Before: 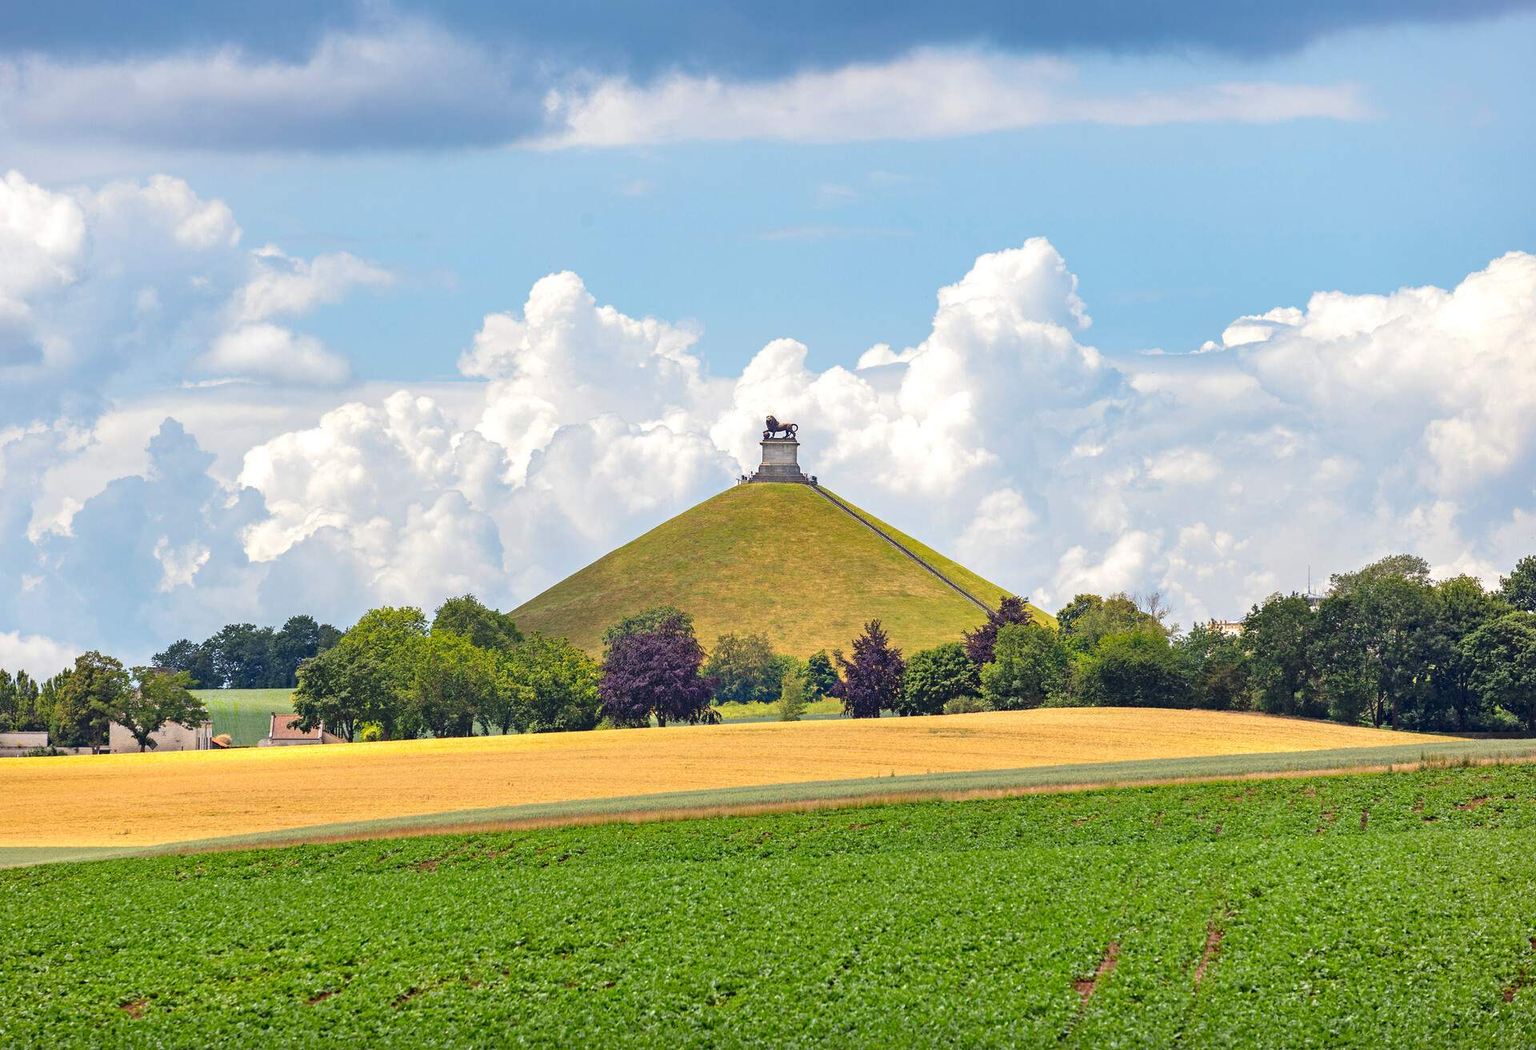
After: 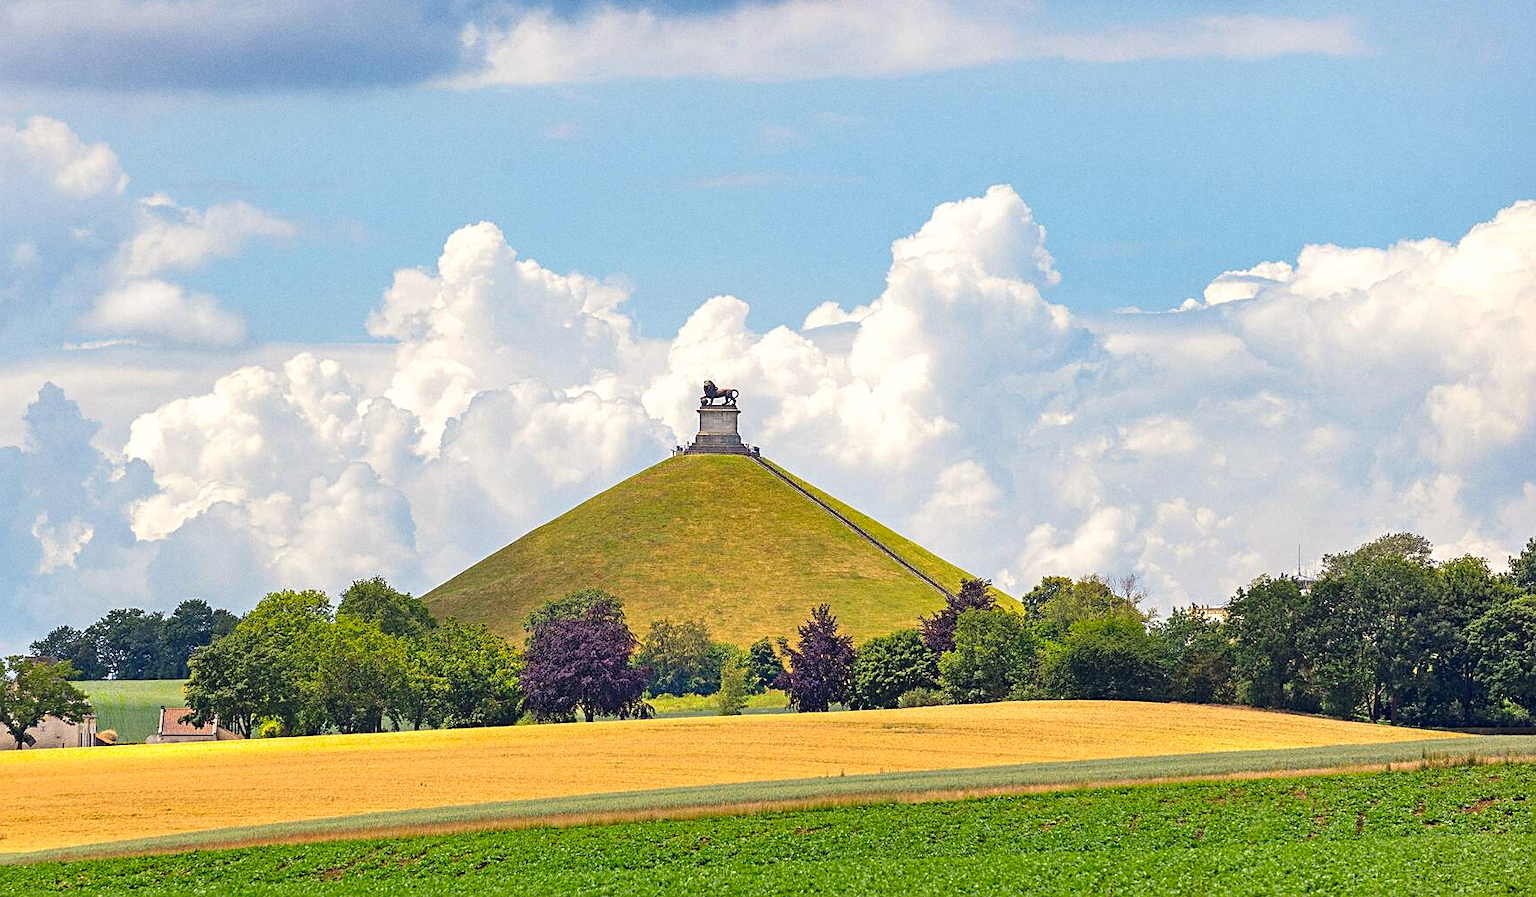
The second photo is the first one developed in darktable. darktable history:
sharpen: on, module defaults
crop: left 8.155%, top 6.611%, bottom 15.385%
grain: coarseness 0.09 ISO
color correction: highlights a* 0.816, highlights b* 2.78, saturation 1.1
